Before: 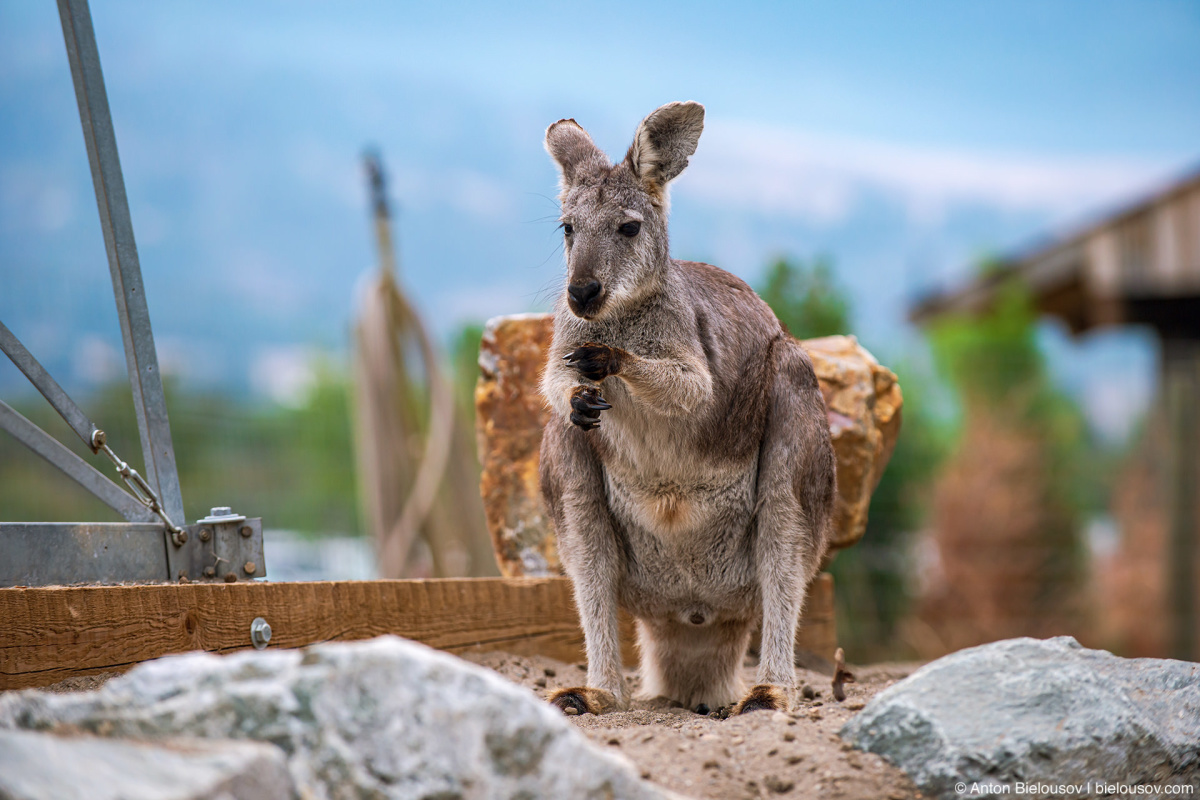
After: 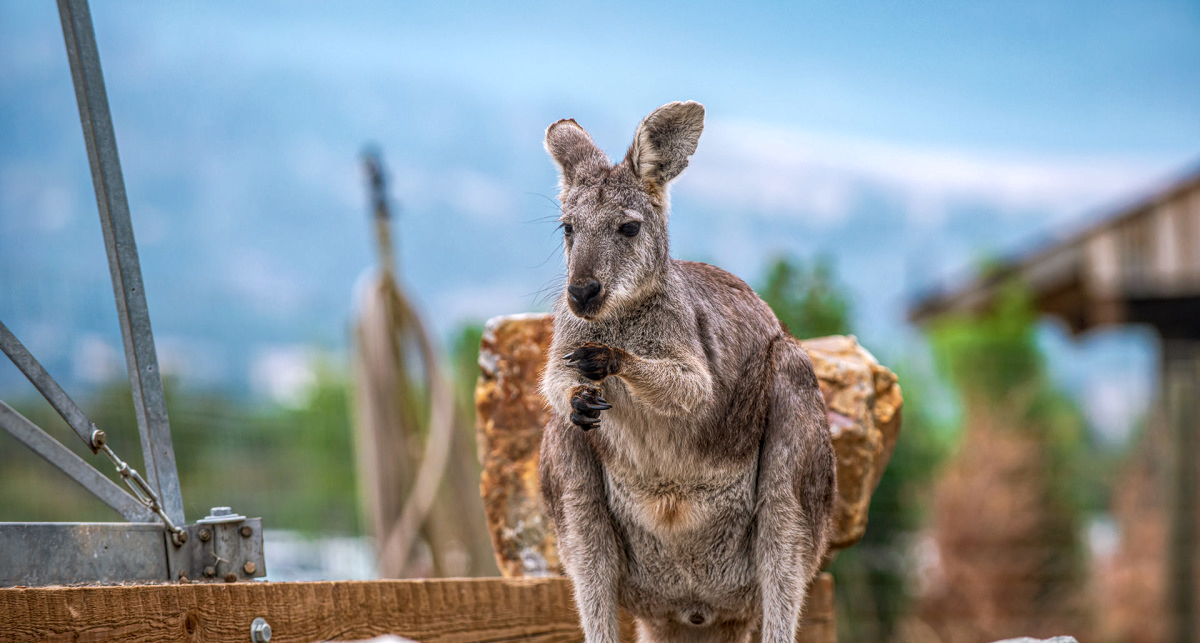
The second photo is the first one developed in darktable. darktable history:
crop: bottom 19.566%
local contrast: highlights 75%, shadows 55%, detail 176%, midtone range 0.213
